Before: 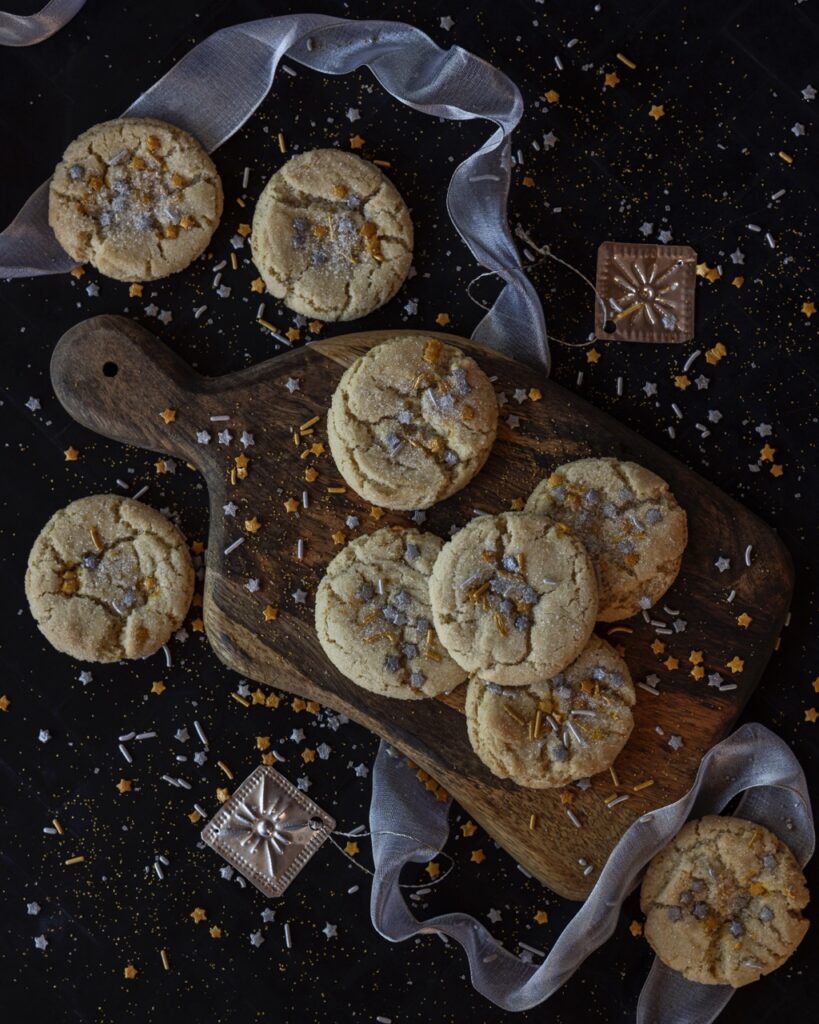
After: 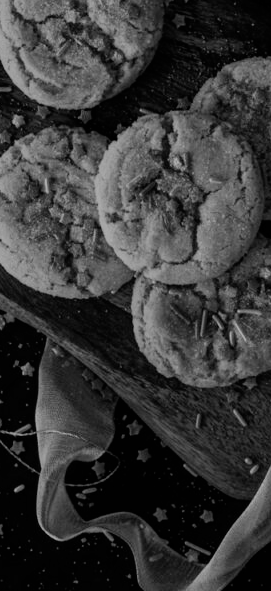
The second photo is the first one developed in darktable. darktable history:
color calibration: output gray [0.253, 0.26, 0.487, 0], gray › normalize channels true, illuminant same as pipeline (D50), adaptation XYZ, x 0.346, y 0.359, gamut compression 0
filmic rgb: black relative exposure -7.65 EV, white relative exposure 4.56 EV, hardness 3.61
crop: left 40.878%, top 39.176%, right 25.993%, bottom 3.081%
